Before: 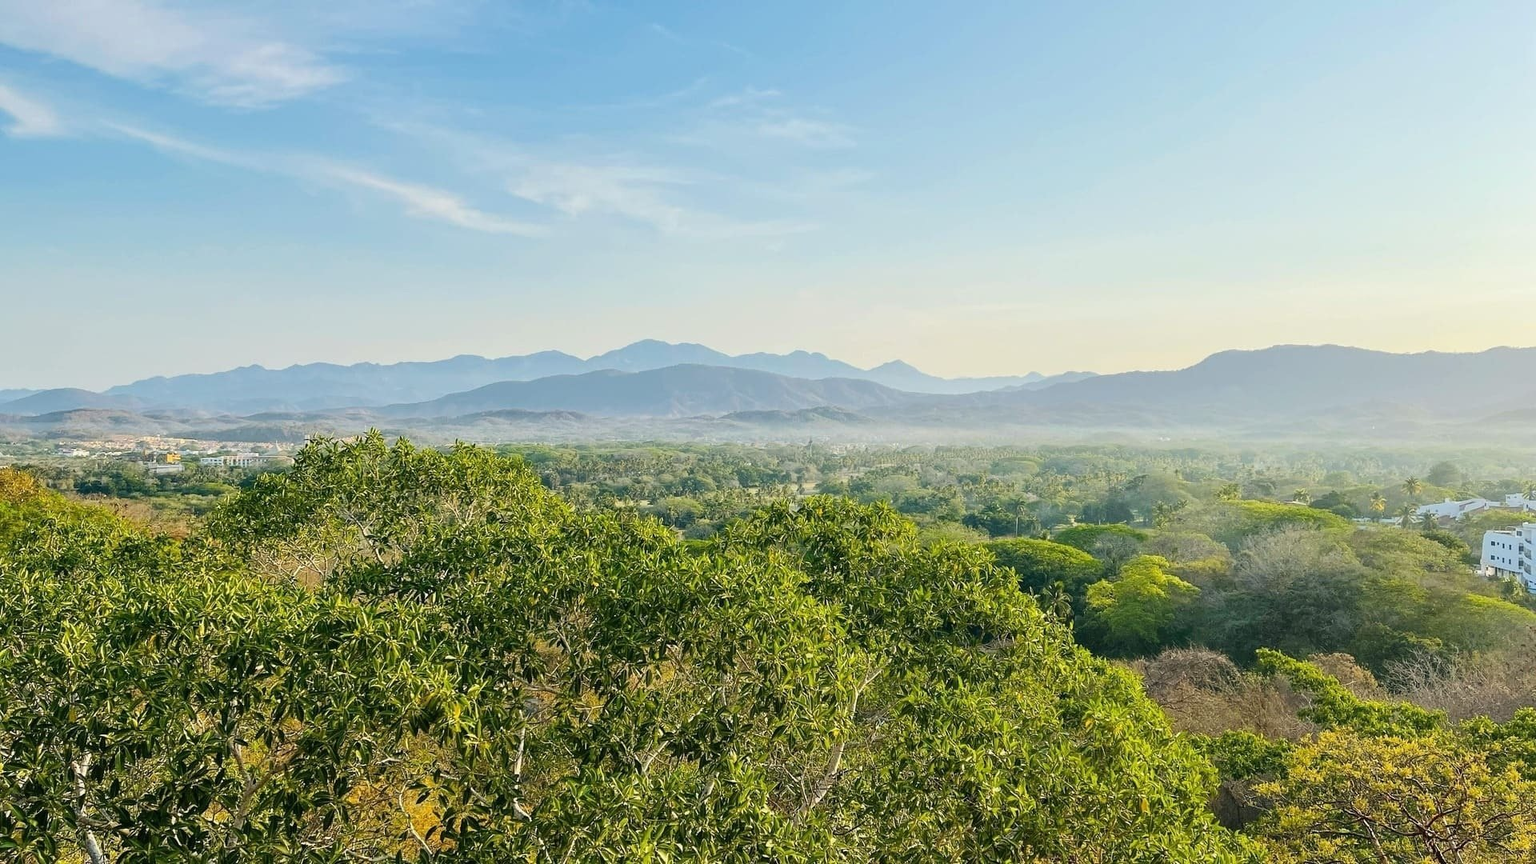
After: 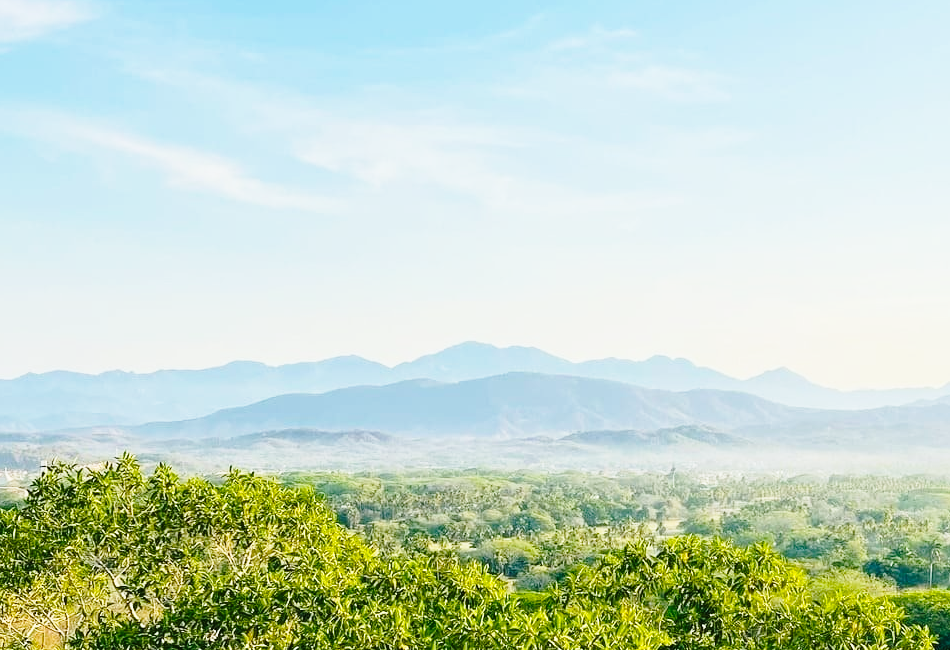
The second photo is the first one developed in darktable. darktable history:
crop: left 17.715%, top 7.735%, right 32.783%, bottom 32.047%
color balance rgb: perceptual saturation grading › global saturation 16.69%
base curve: curves: ch0 [(0, 0) (0.028, 0.03) (0.121, 0.232) (0.46, 0.748) (0.859, 0.968) (1, 1)], preserve colors none
